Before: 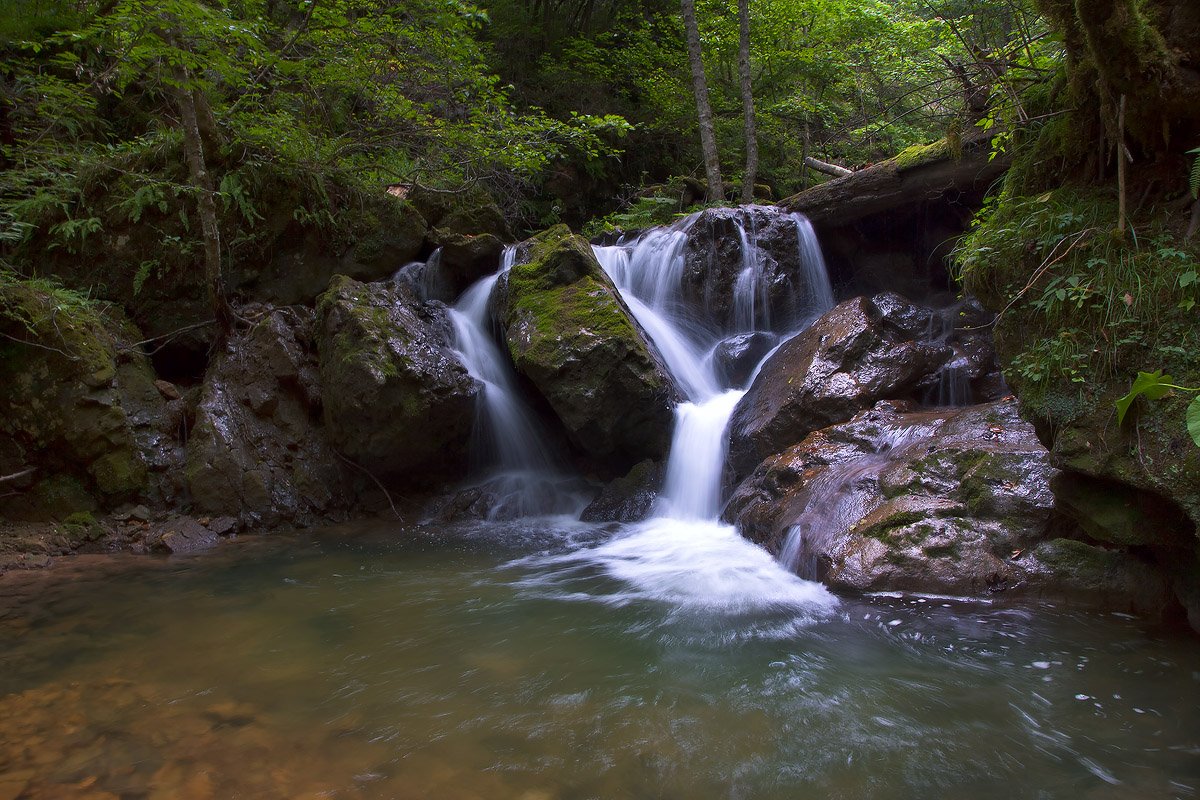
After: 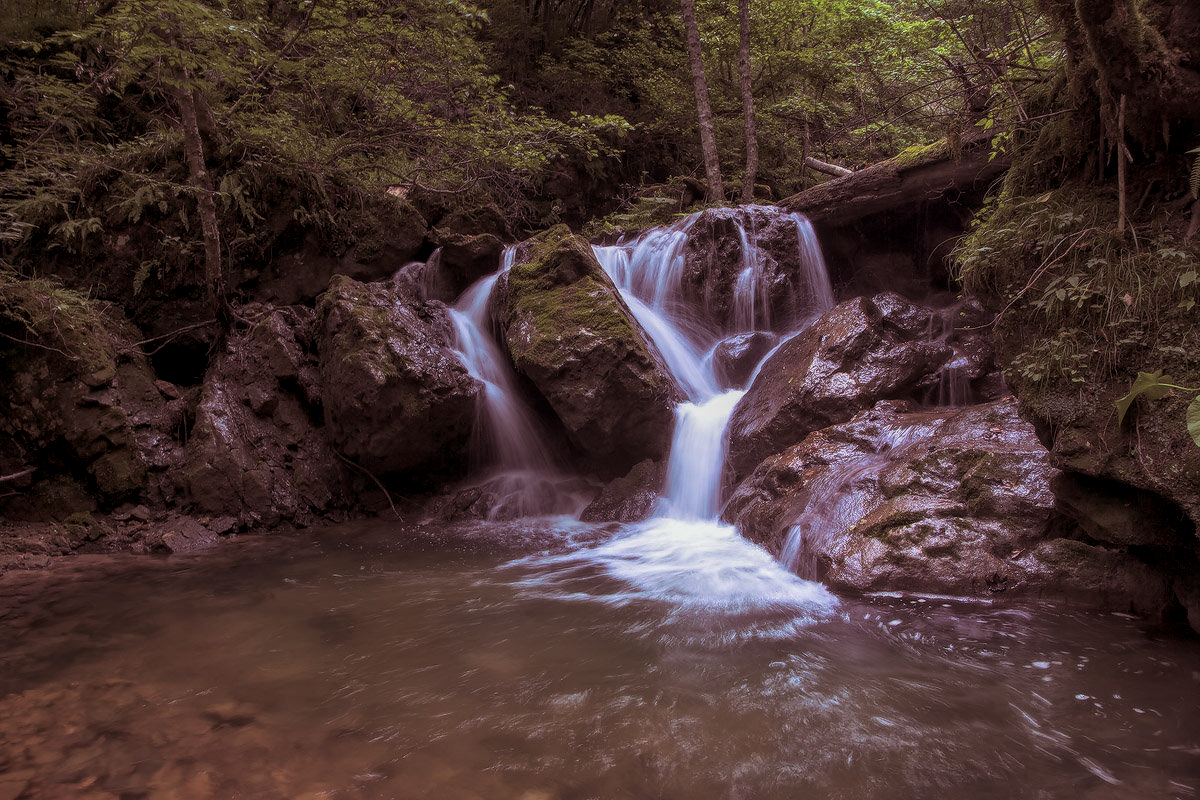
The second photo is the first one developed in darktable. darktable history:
split-toning: shadows › saturation 0.41, highlights › saturation 0, compress 33.55%
local contrast: highlights 66%, shadows 33%, detail 166%, midtone range 0.2
